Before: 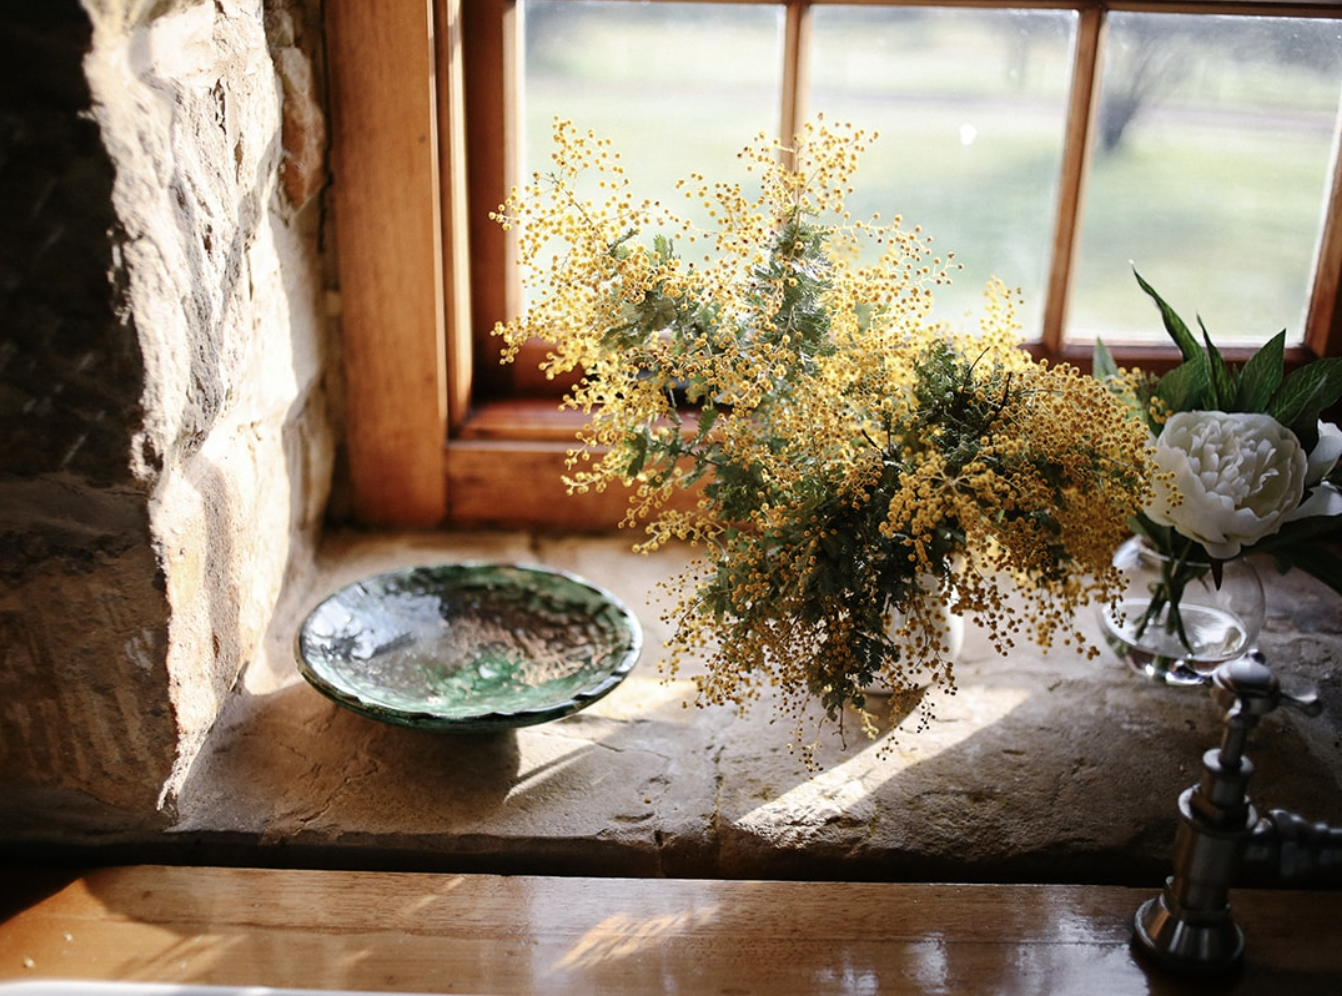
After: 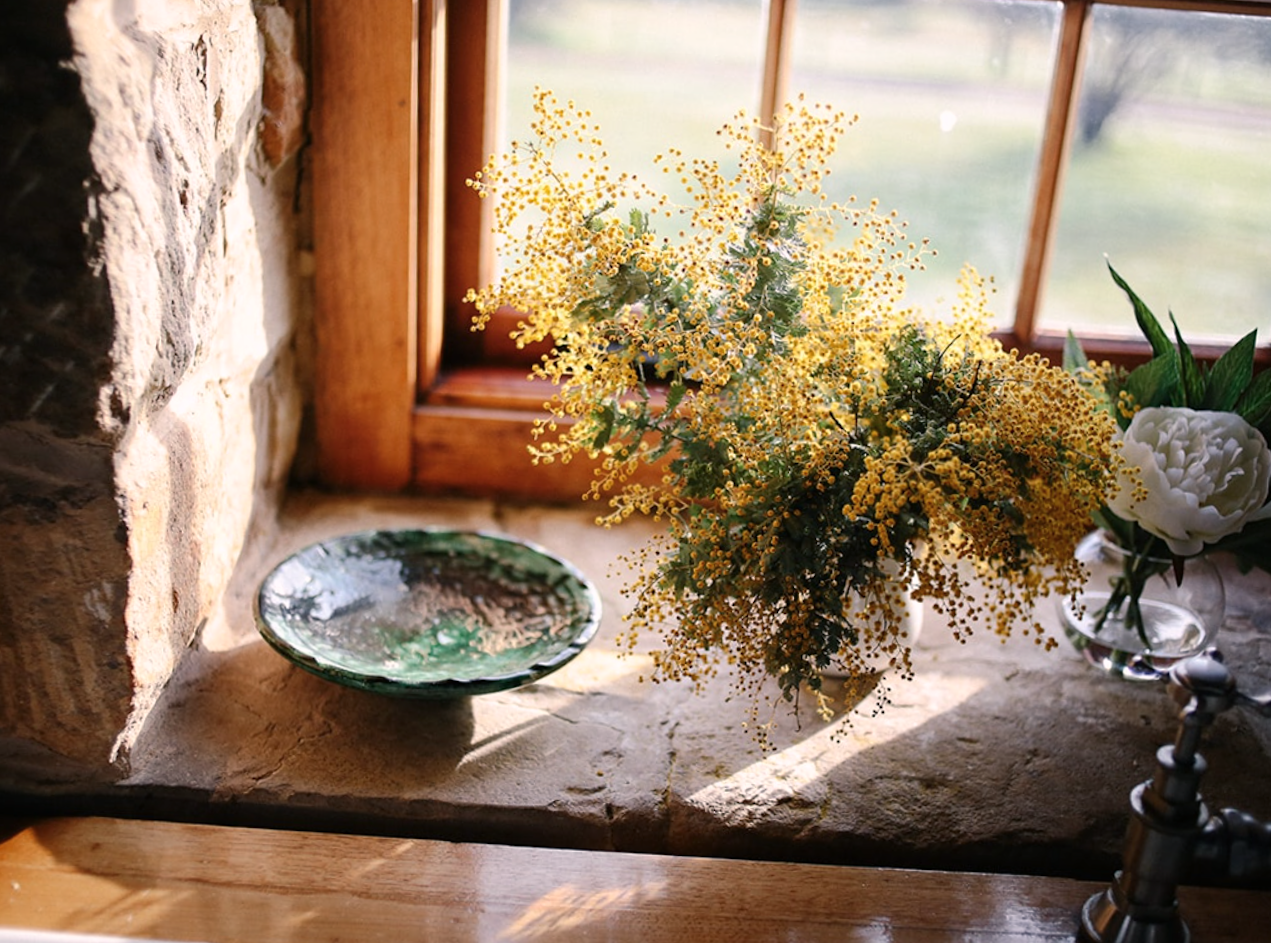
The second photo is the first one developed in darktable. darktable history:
color balance rgb: shadows lift › chroma 1.41%, shadows lift › hue 260°, power › chroma 0.5%, power › hue 260°, highlights gain › chroma 1%, highlights gain › hue 27°, saturation formula JzAzBz (2021)
crop and rotate: angle -2.38°
